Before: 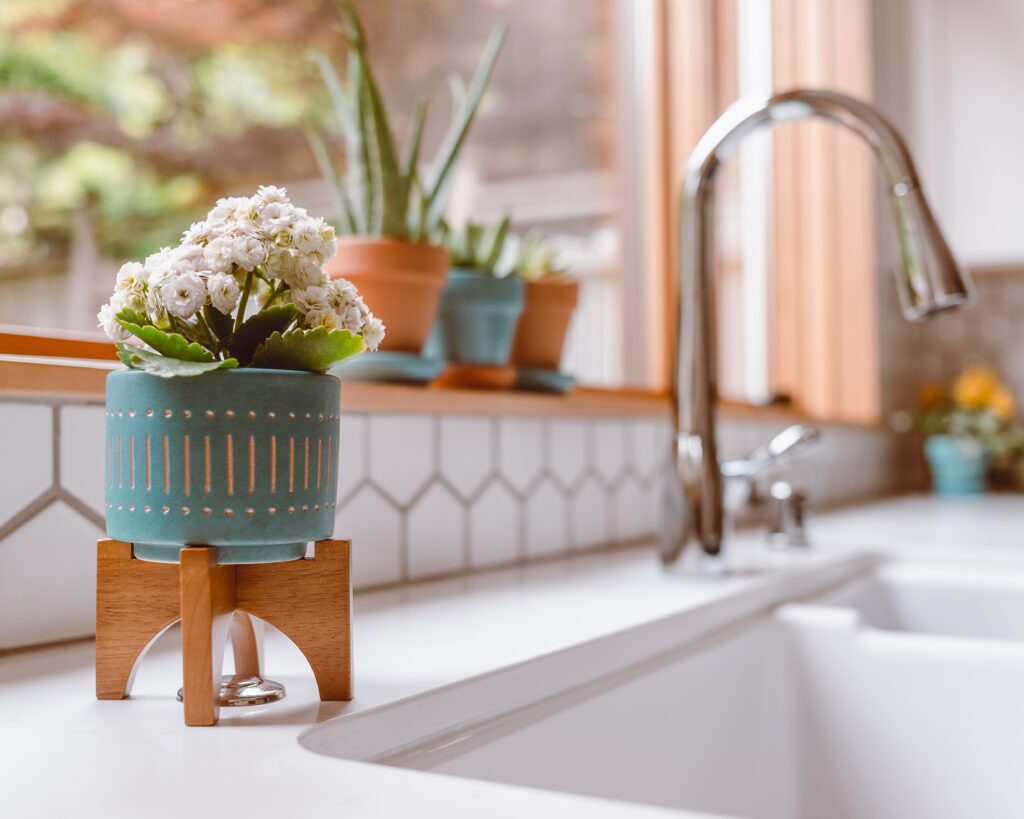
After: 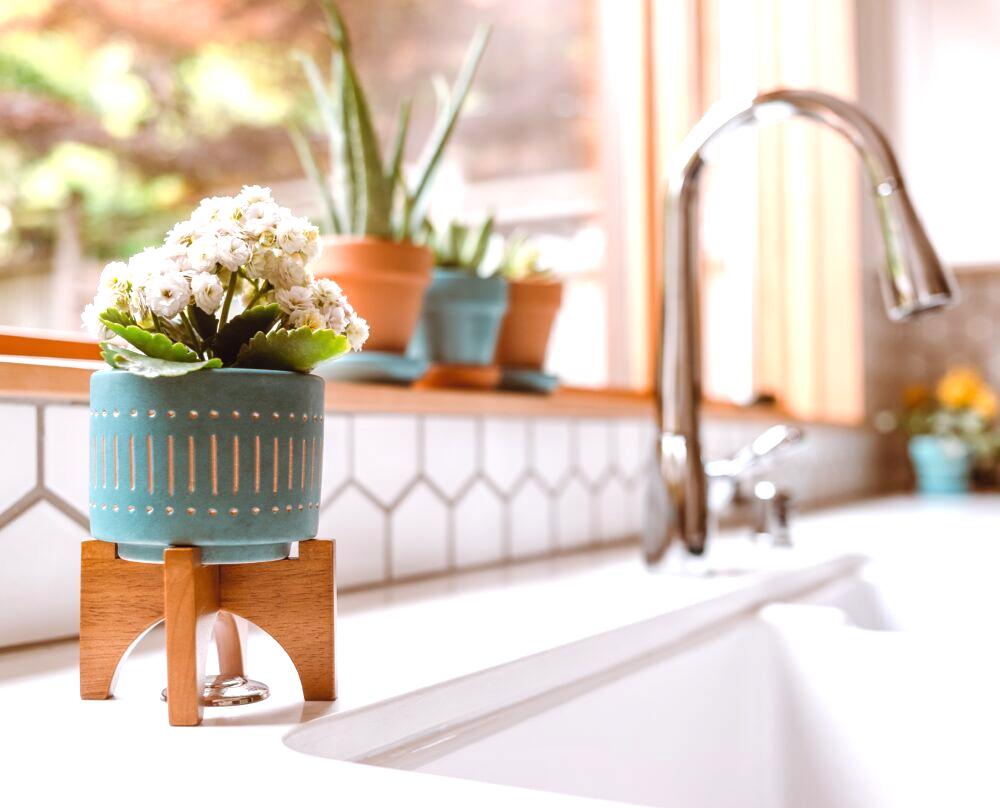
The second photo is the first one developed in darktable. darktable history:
crop and rotate: left 1.574%, right 0.719%, bottom 1.246%
tone equalizer: -8 EV -0.752 EV, -7 EV -0.698 EV, -6 EV -0.602 EV, -5 EV -0.417 EV, -3 EV 0.402 EV, -2 EV 0.6 EV, -1 EV 0.676 EV, +0 EV 0.778 EV
